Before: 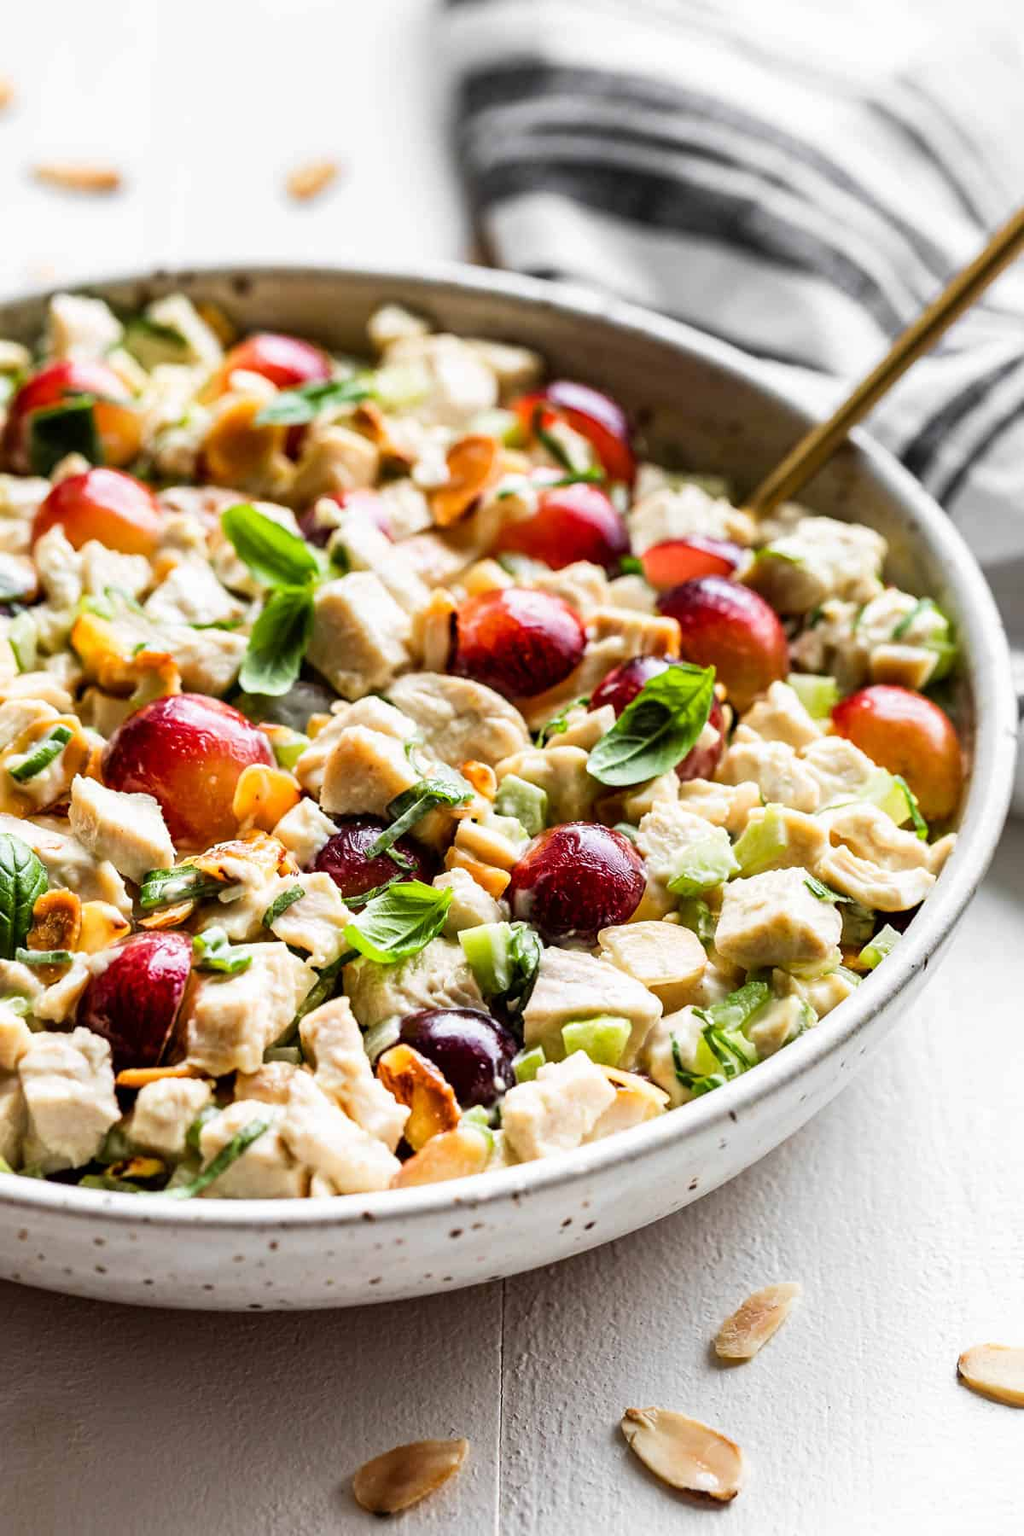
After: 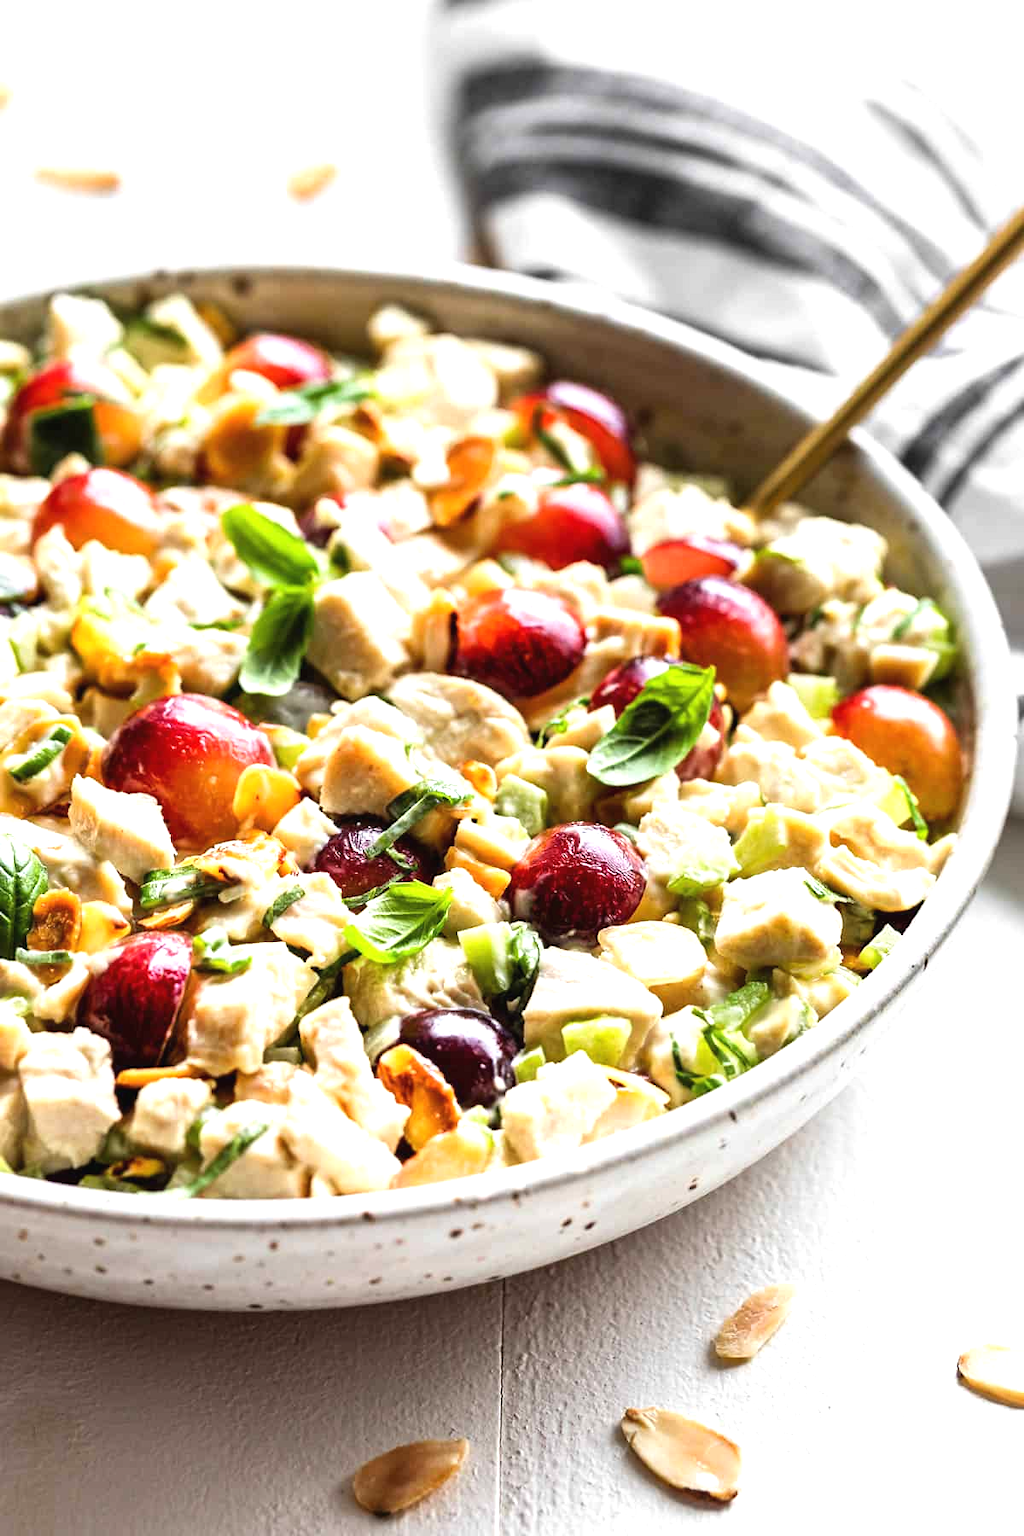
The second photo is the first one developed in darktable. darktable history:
exposure: black level correction -0.002, exposure 0.547 EV, compensate highlight preservation false
